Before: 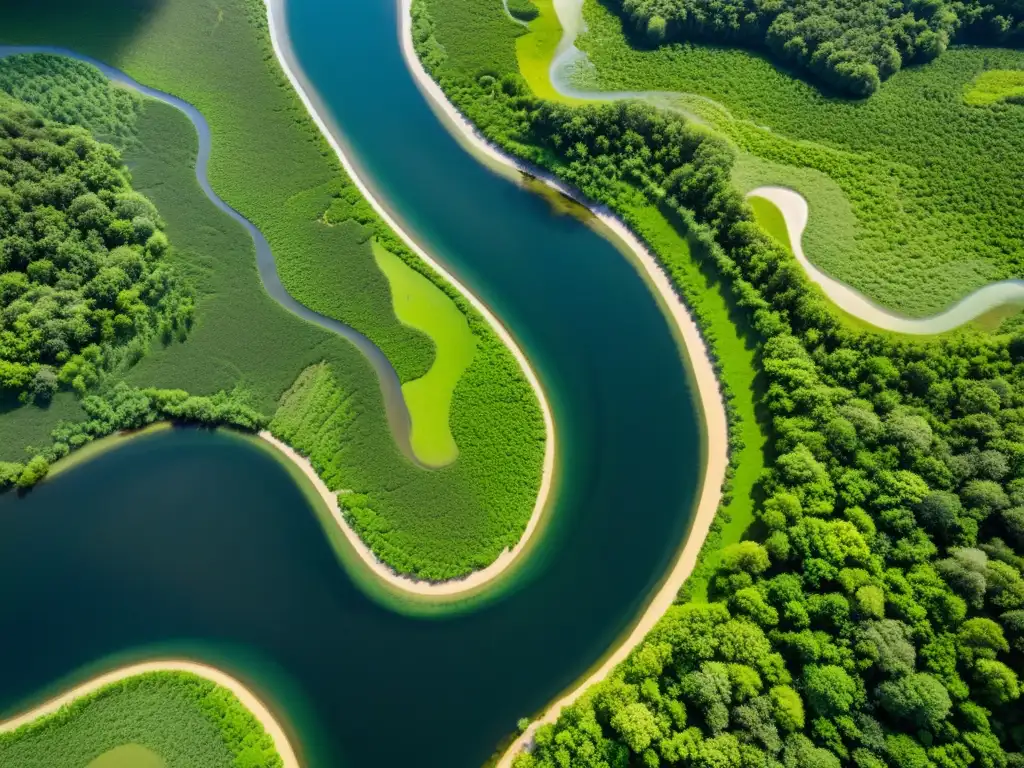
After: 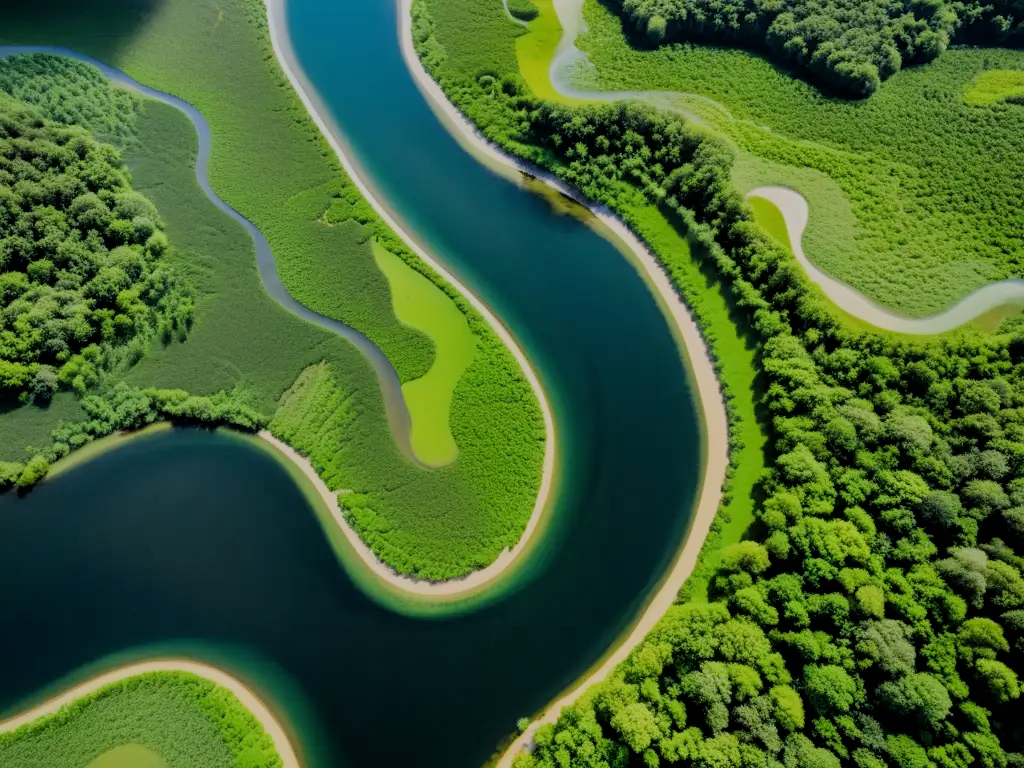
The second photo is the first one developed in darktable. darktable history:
filmic rgb: black relative exposure -6.22 EV, white relative exposure 6.96 EV, threshold 2.96 EV, hardness 2.28, enable highlight reconstruction true
